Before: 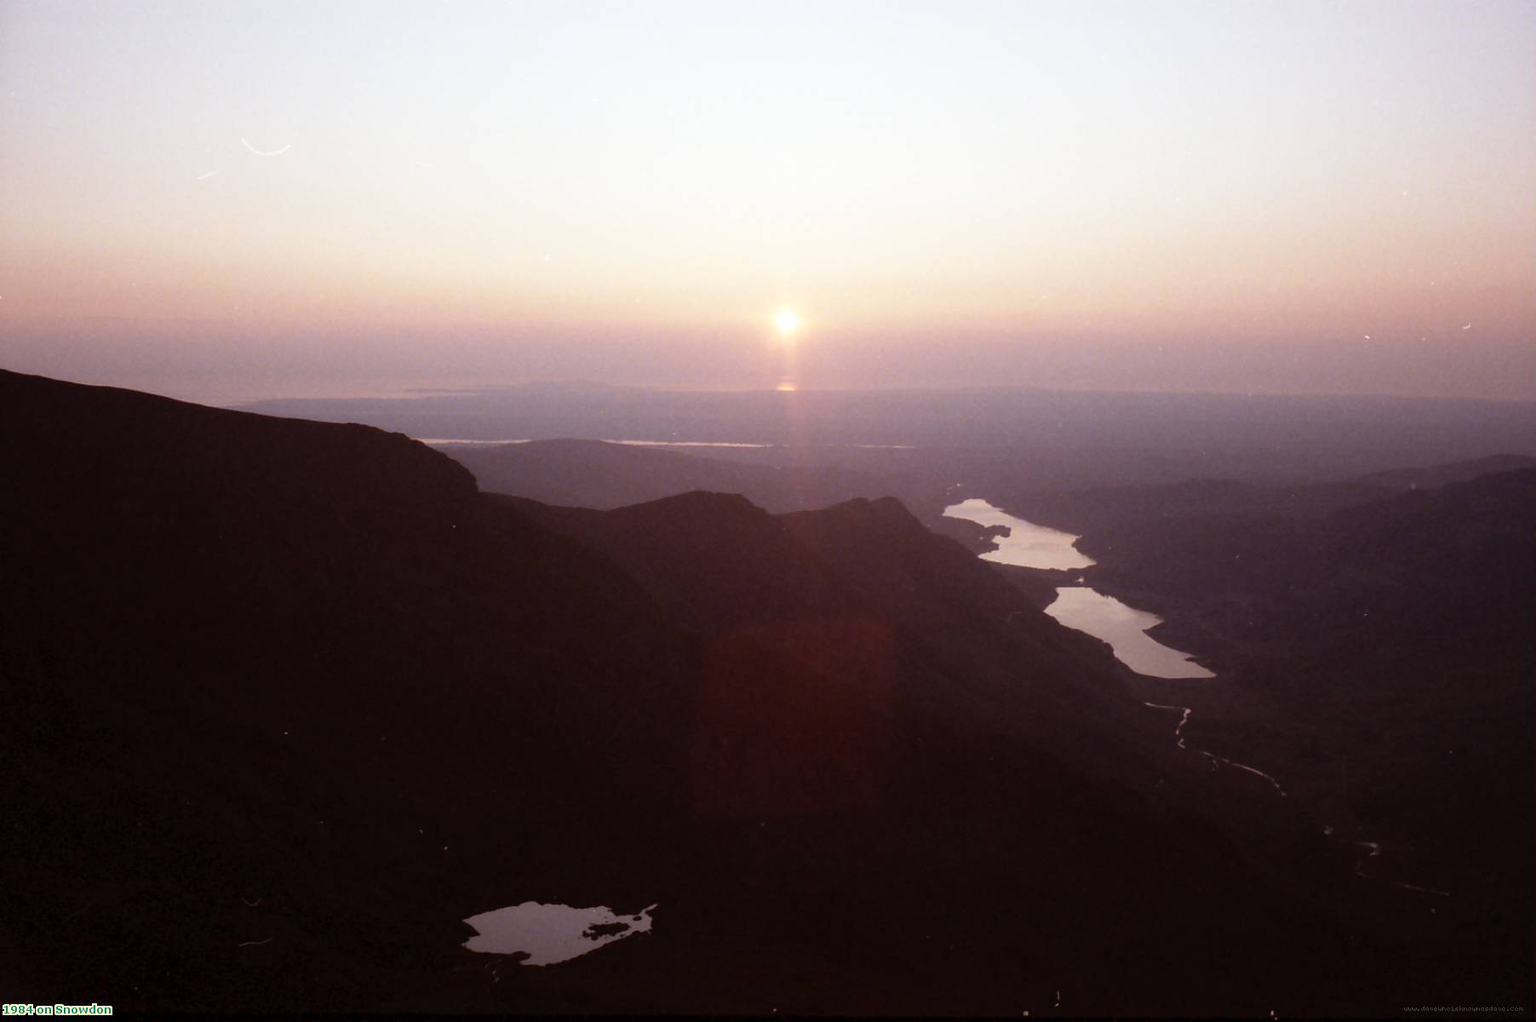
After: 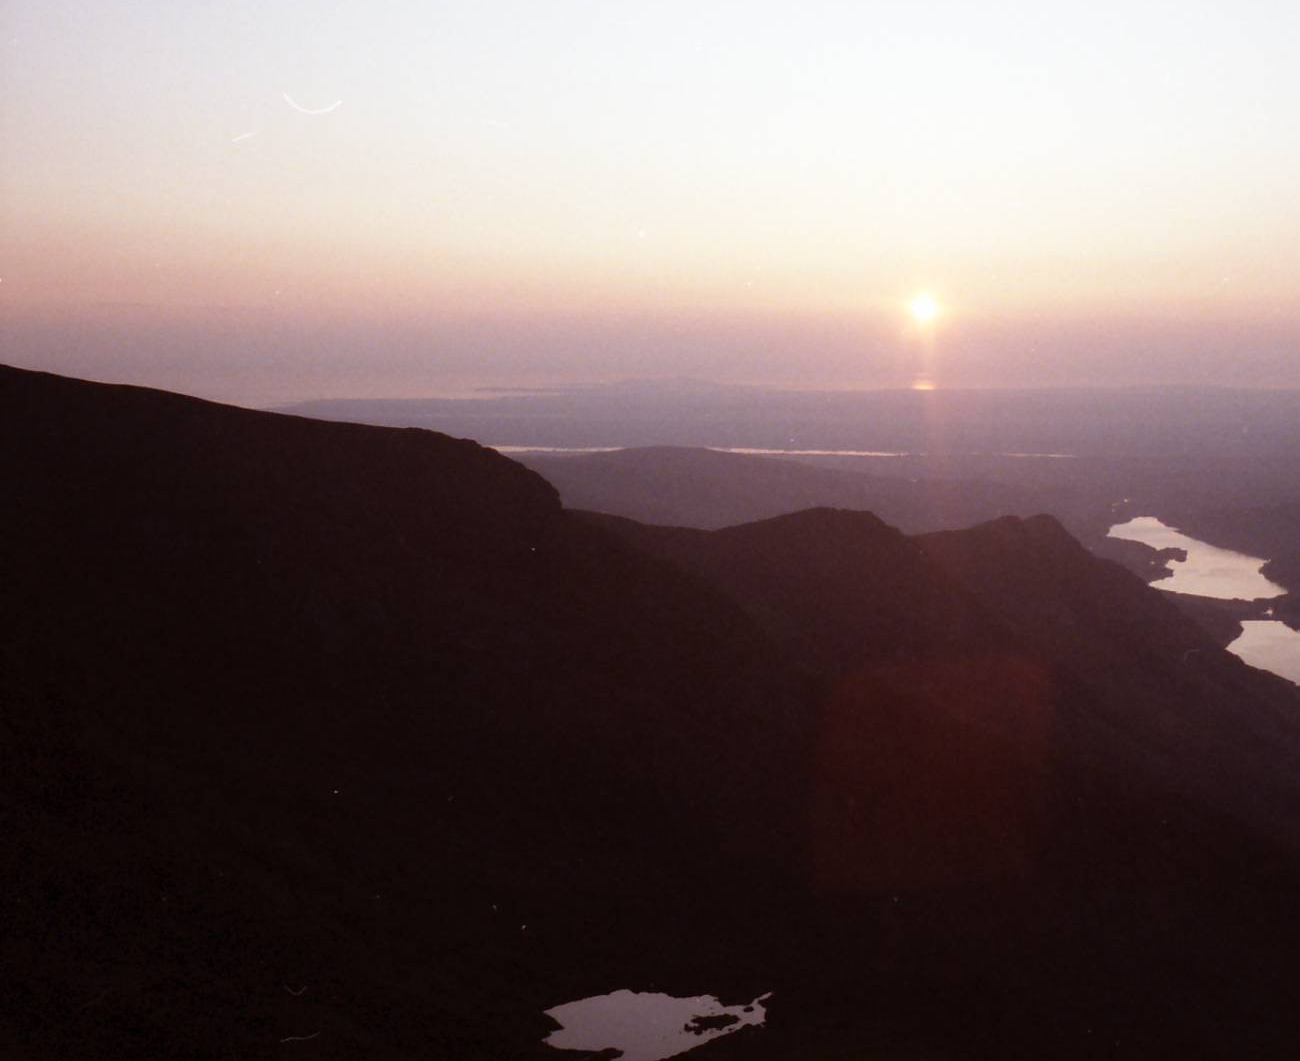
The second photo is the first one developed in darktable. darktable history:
crop: top 5.781%, right 27.894%, bottom 5.769%
